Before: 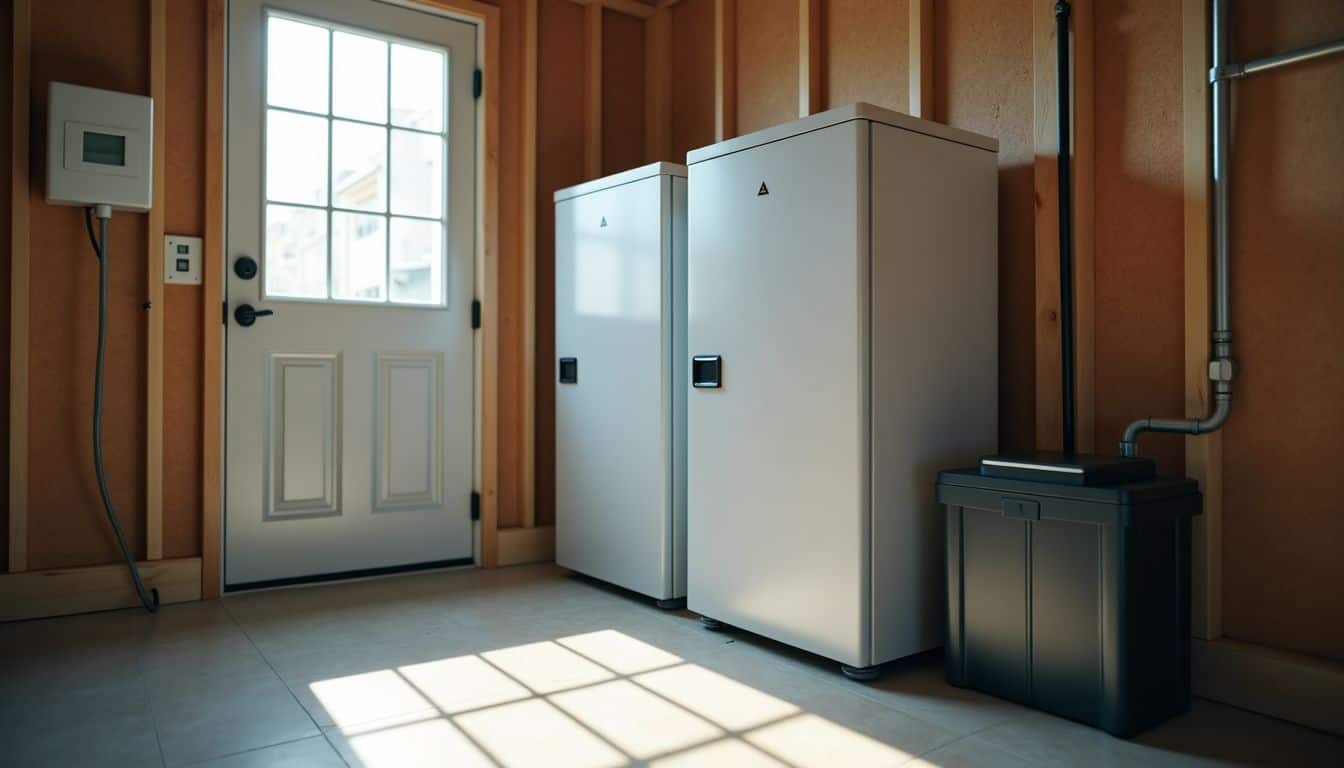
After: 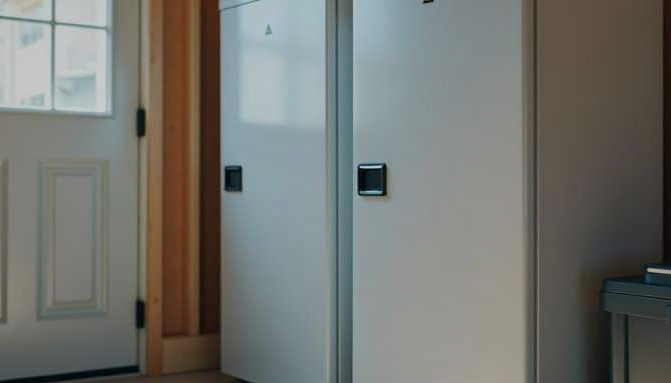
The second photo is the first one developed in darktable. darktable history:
crop: left 24.935%, top 25.099%, right 25.112%, bottom 25.005%
color correction: highlights a* 0.059, highlights b* -0.579
shadows and highlights: shadows 40.17, highlights -60.11
exposure: exposure -0.434 EV, compensate highlight preservation false
